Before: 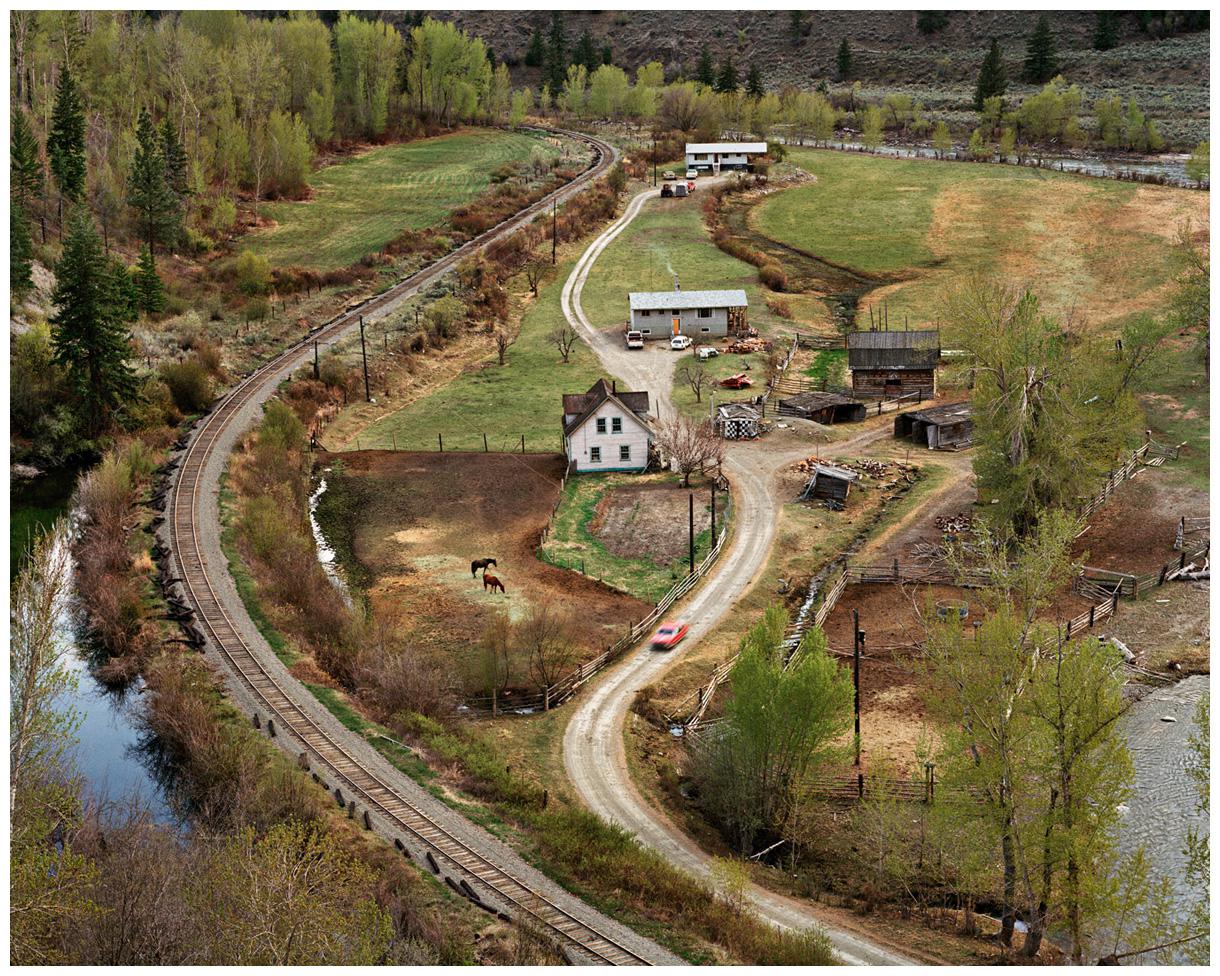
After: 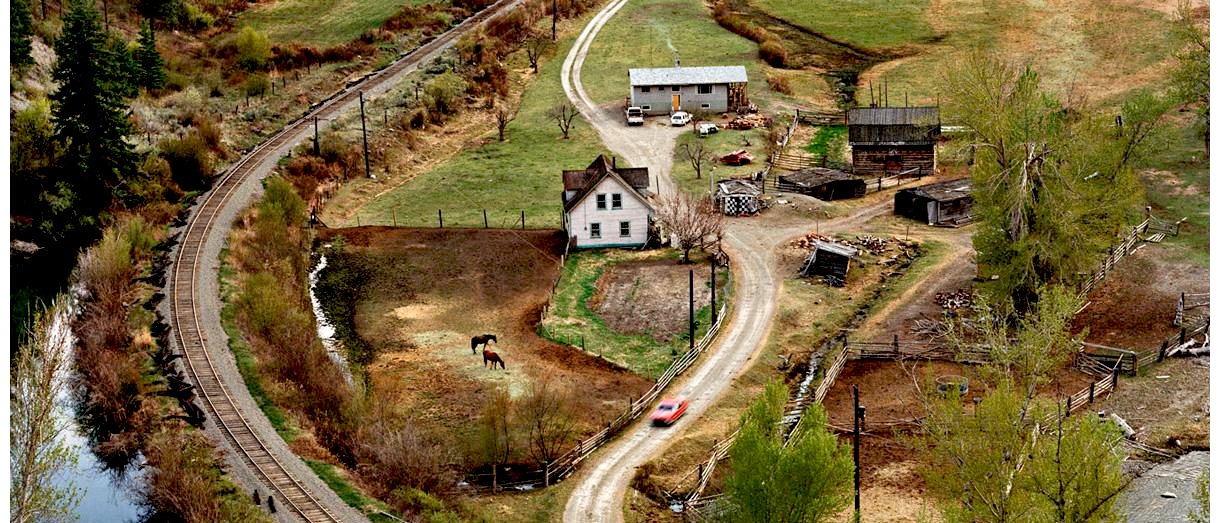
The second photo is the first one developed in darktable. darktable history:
exposure: black level correction 0.025, exposure 0.184 EV, compensate highlight preservation false
crop and rotate: top 22.96%, bottom 23.371%
